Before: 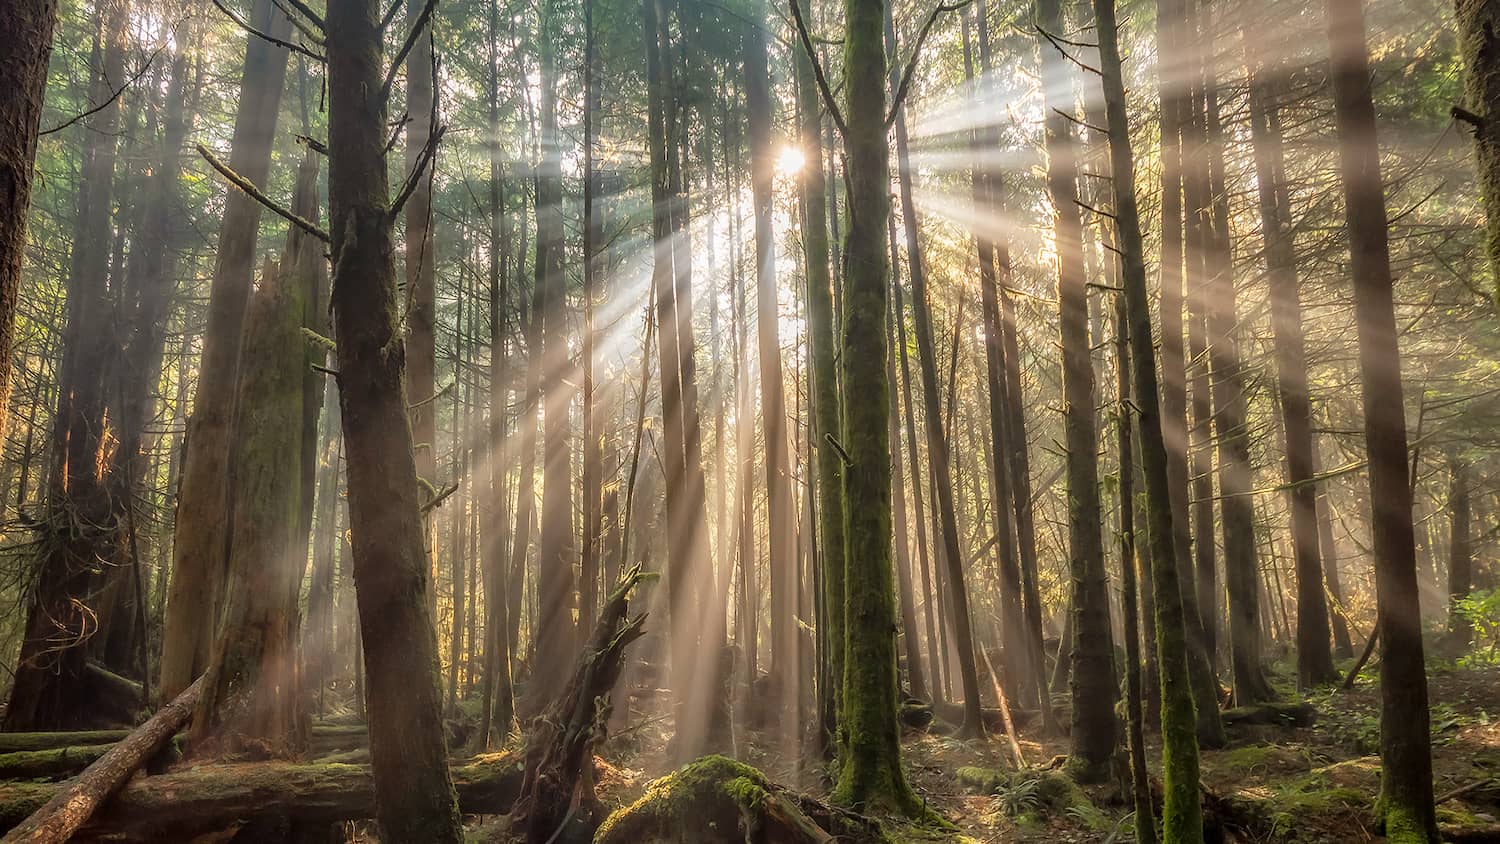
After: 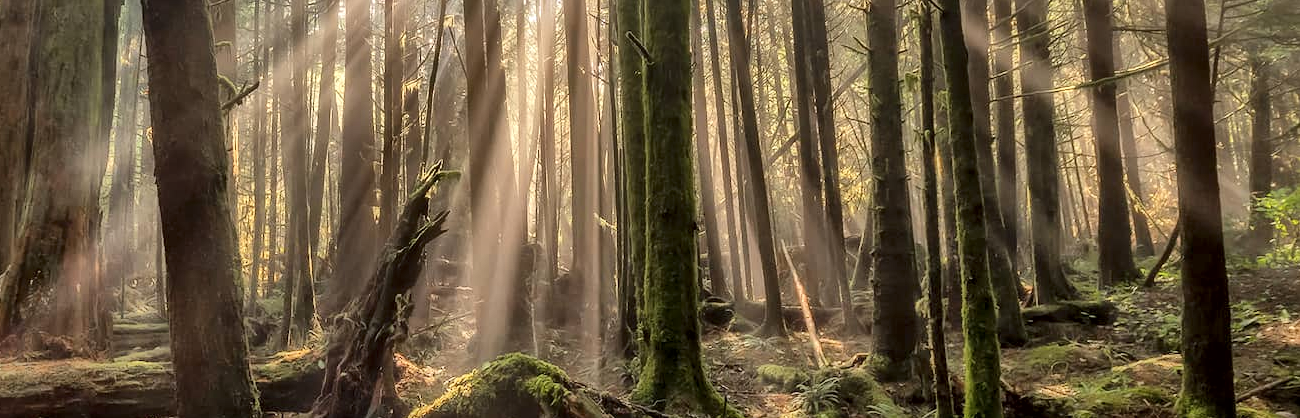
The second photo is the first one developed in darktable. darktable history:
crop and rotate: left 13.276%, top 47.703%, bottom 2.742%
shadows and highlights: shadows 47.52, highlights -41.57, soften with gaussian
local contrast: mode bilateral grid, contrast 20, coarseness 50, detail 171%, midtone range 0.2
